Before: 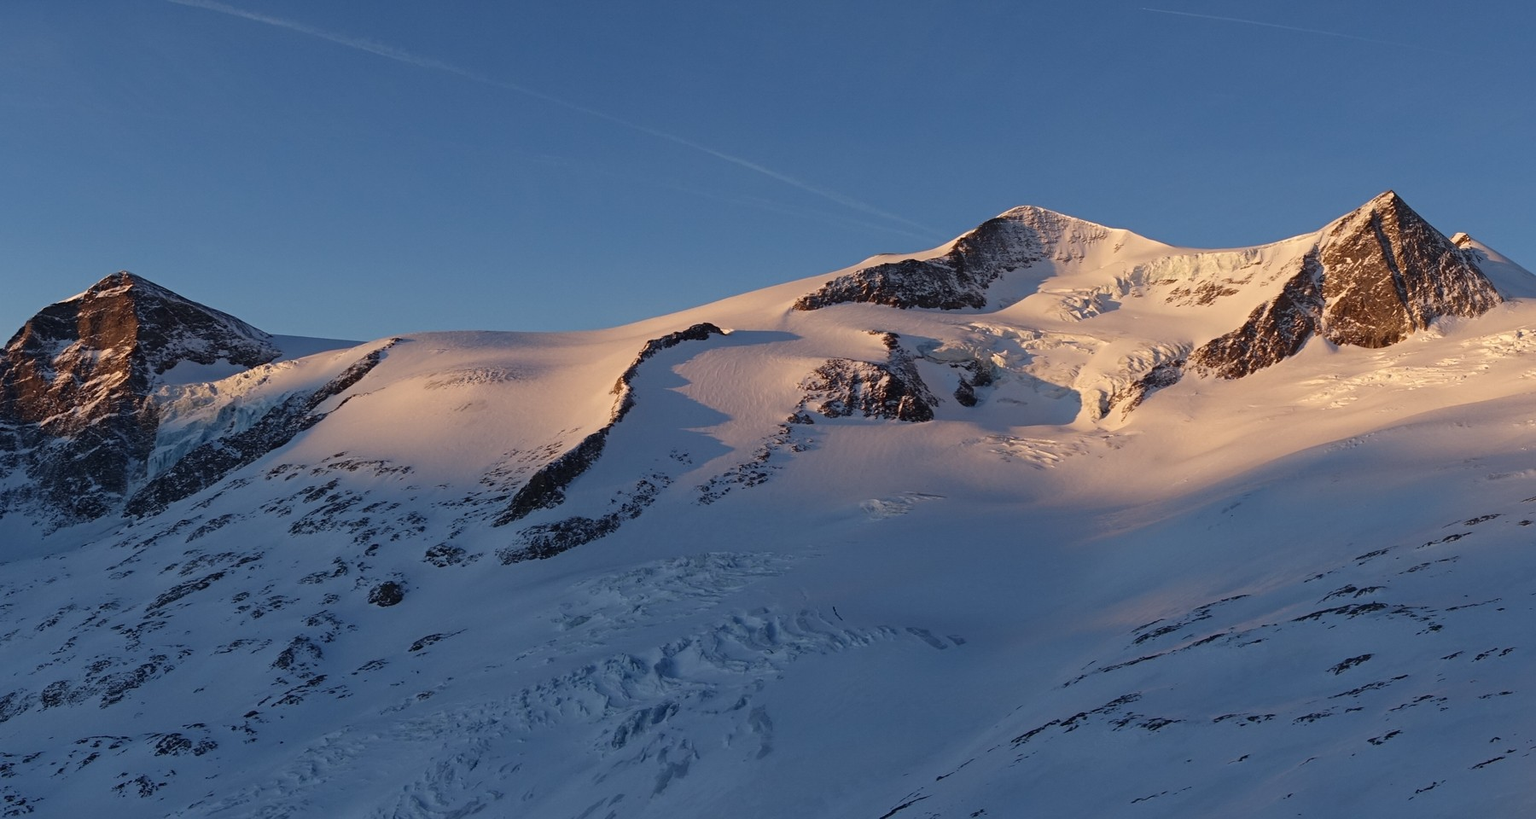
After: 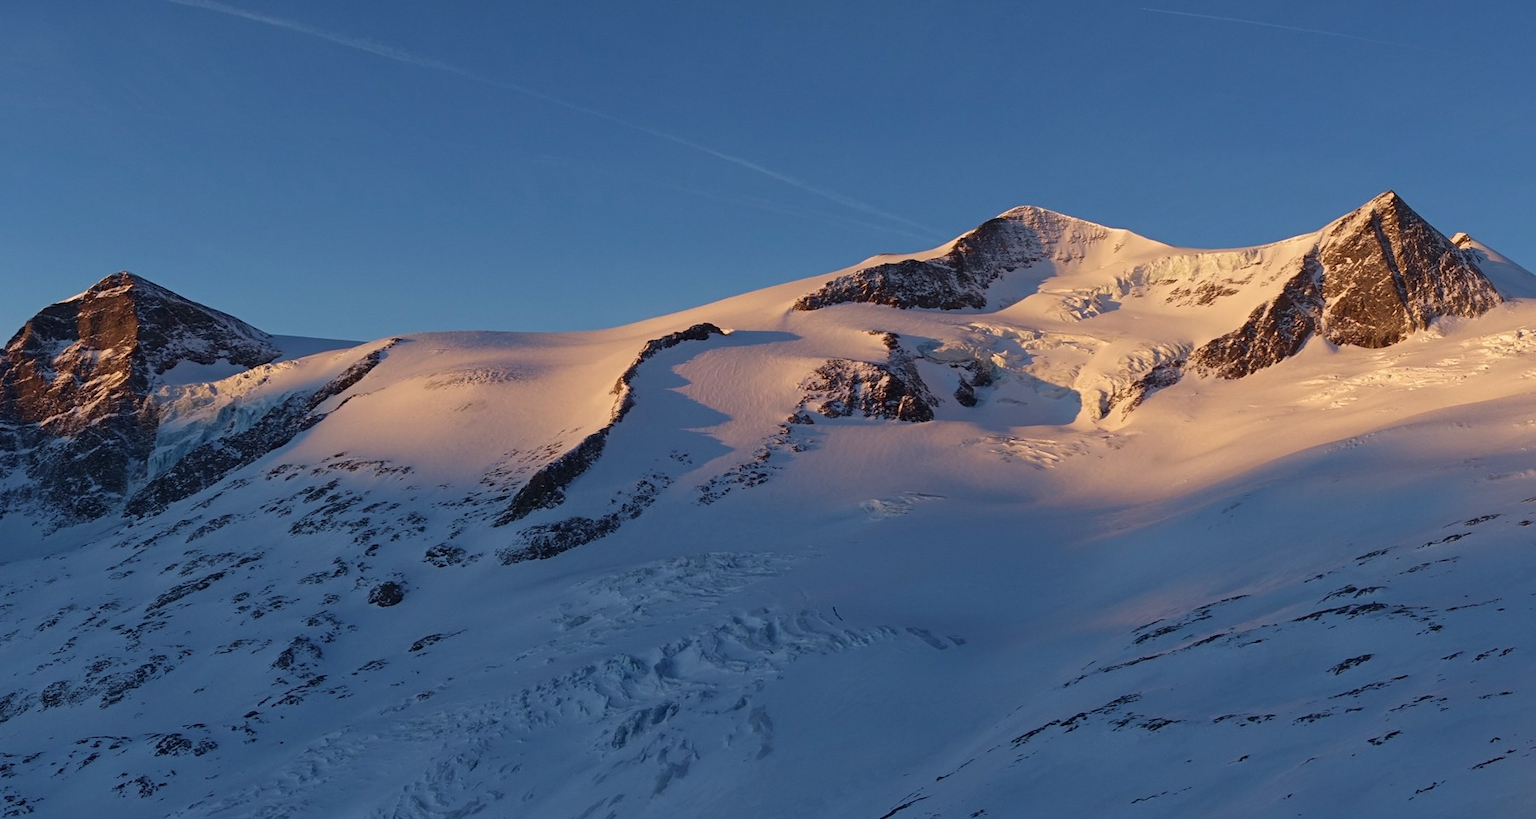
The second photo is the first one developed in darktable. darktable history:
velvia: strength 27.2%
tone equalizer: -7 EV 0.204 EV, -6 EV 0.134 EV, -5 EV 0.107 EV, -4 EV 0.065 EV, -2 EV -0.033 EV, -1 EV -0.059 EV, +0 EV -0.075 EV
